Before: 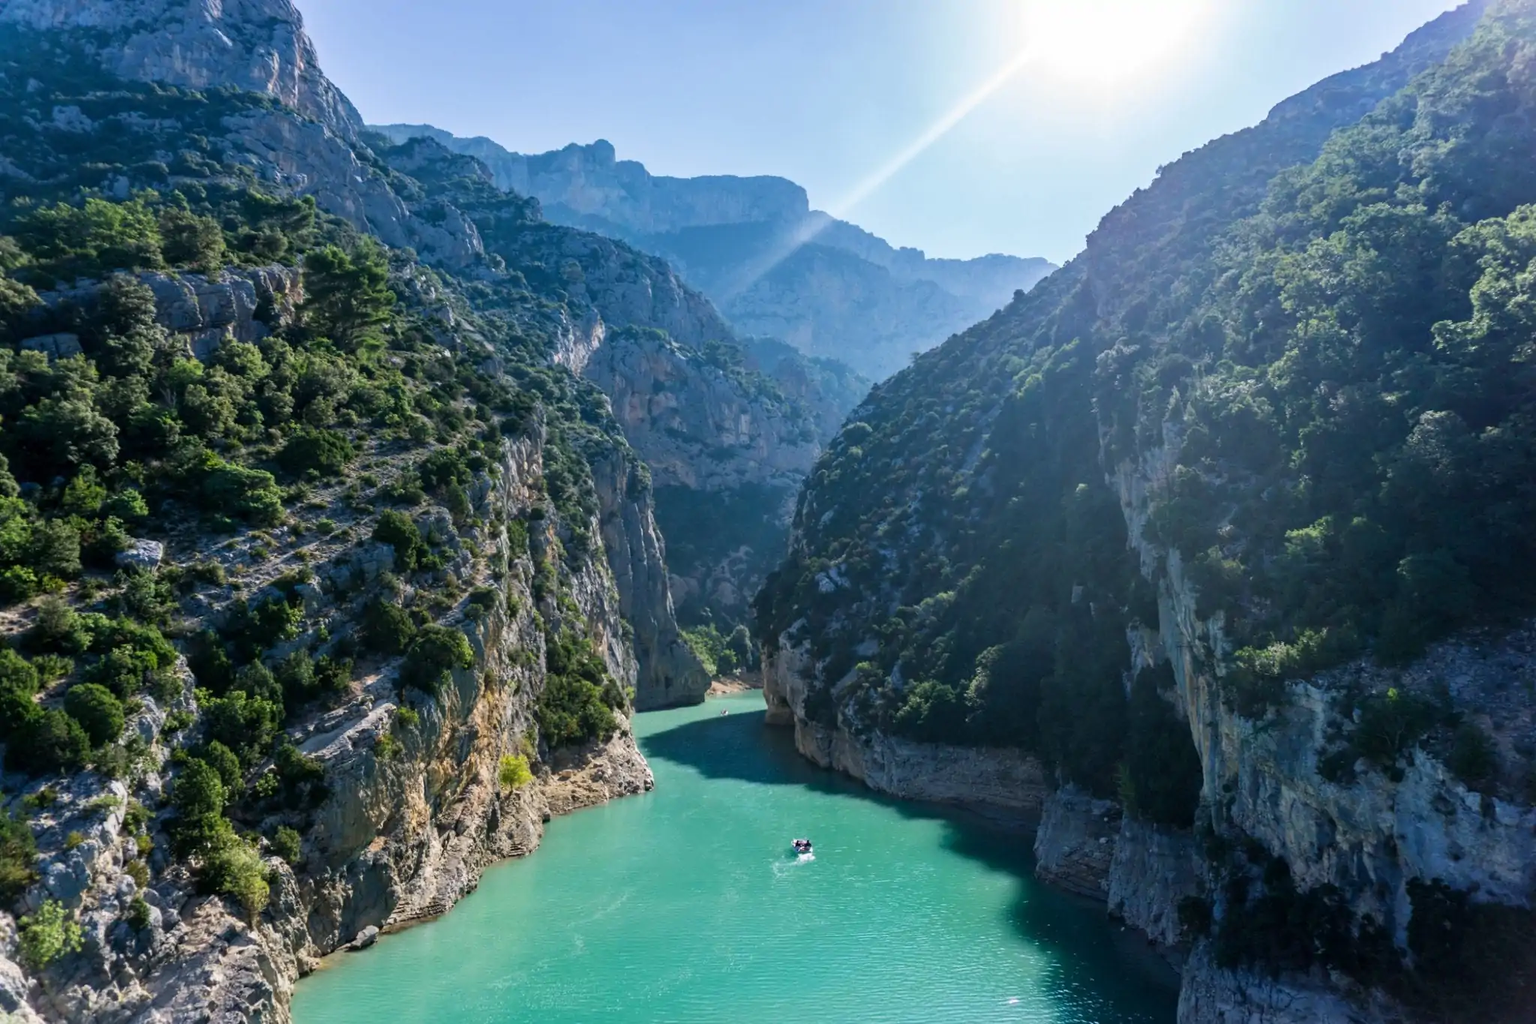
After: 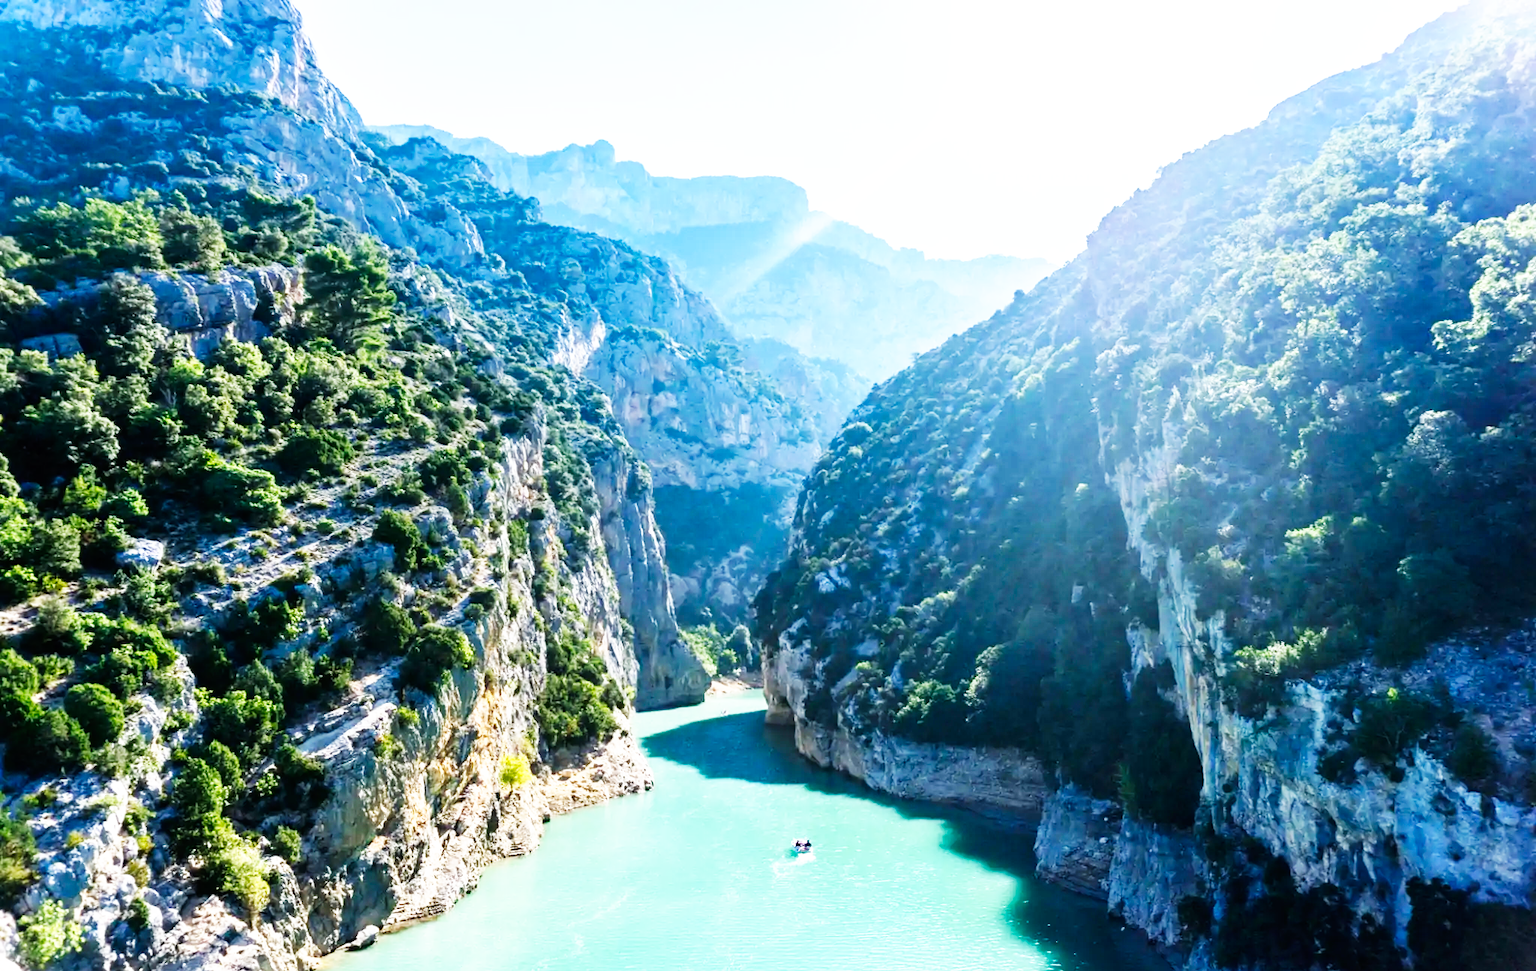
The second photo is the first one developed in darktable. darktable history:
crop and rotate: top 0.005%, bottom 5.051%
exposure: exposure 0.608 EV, compensate highlight preservation false
base curve: curves: ch0 [(0, 0) (0.007, 0.004) (0.027, 0.03) (0.046, 0.07) (0.207, 0.54) (0.442, 0.872) (0.673, 0.972) (1, 1)], preserve colors none
